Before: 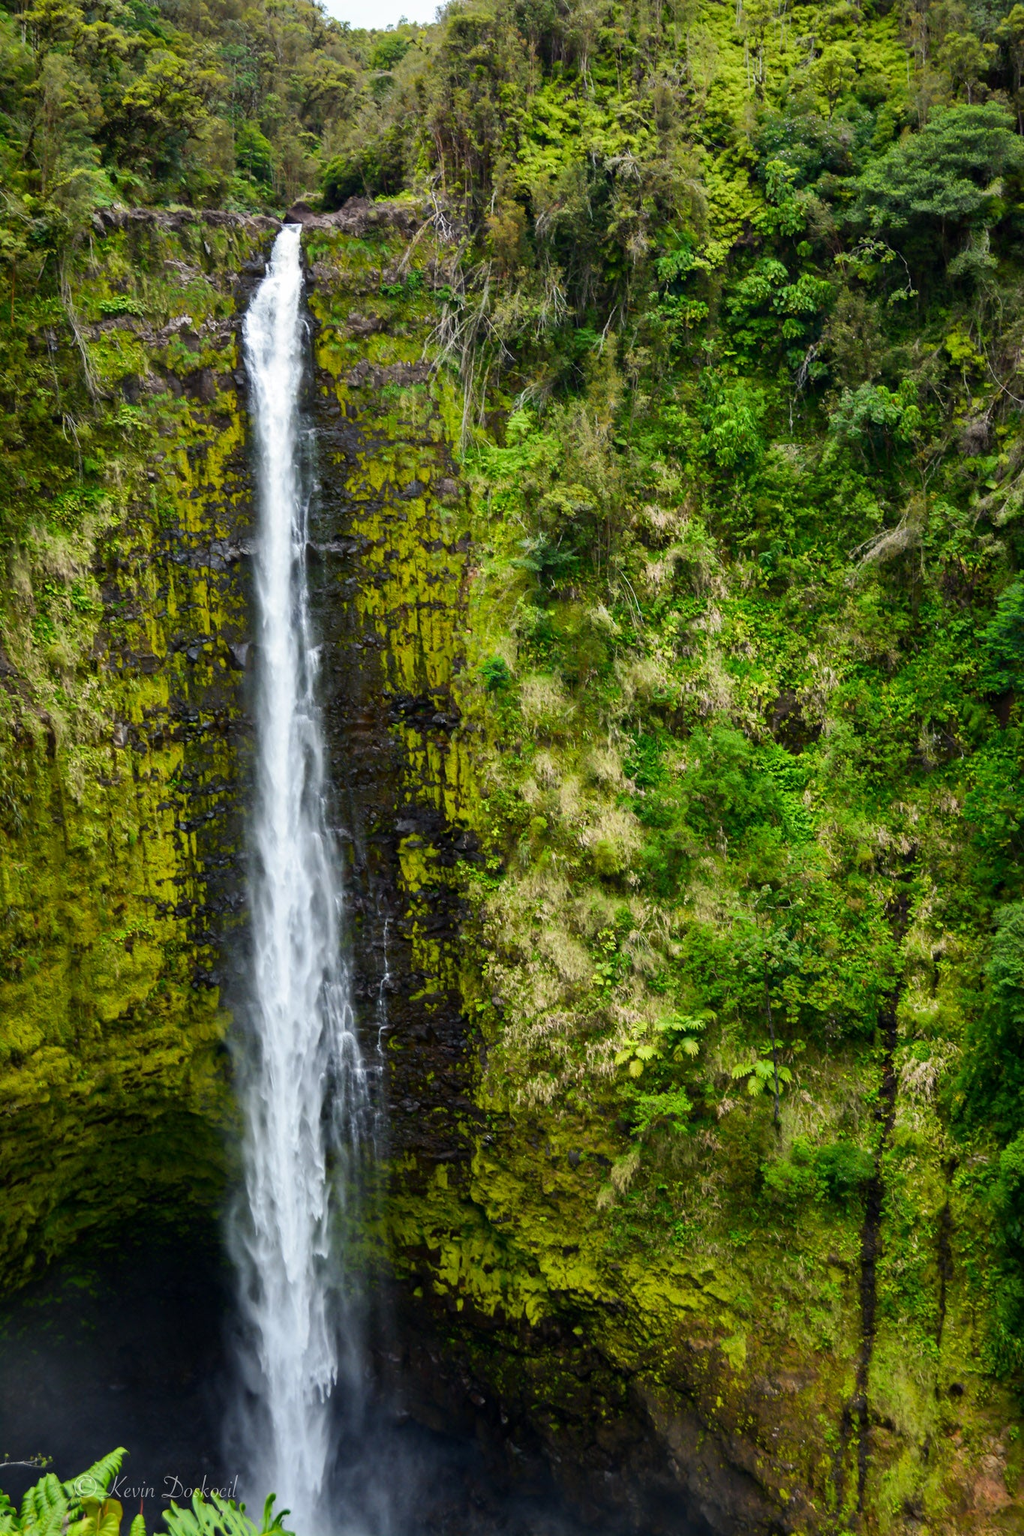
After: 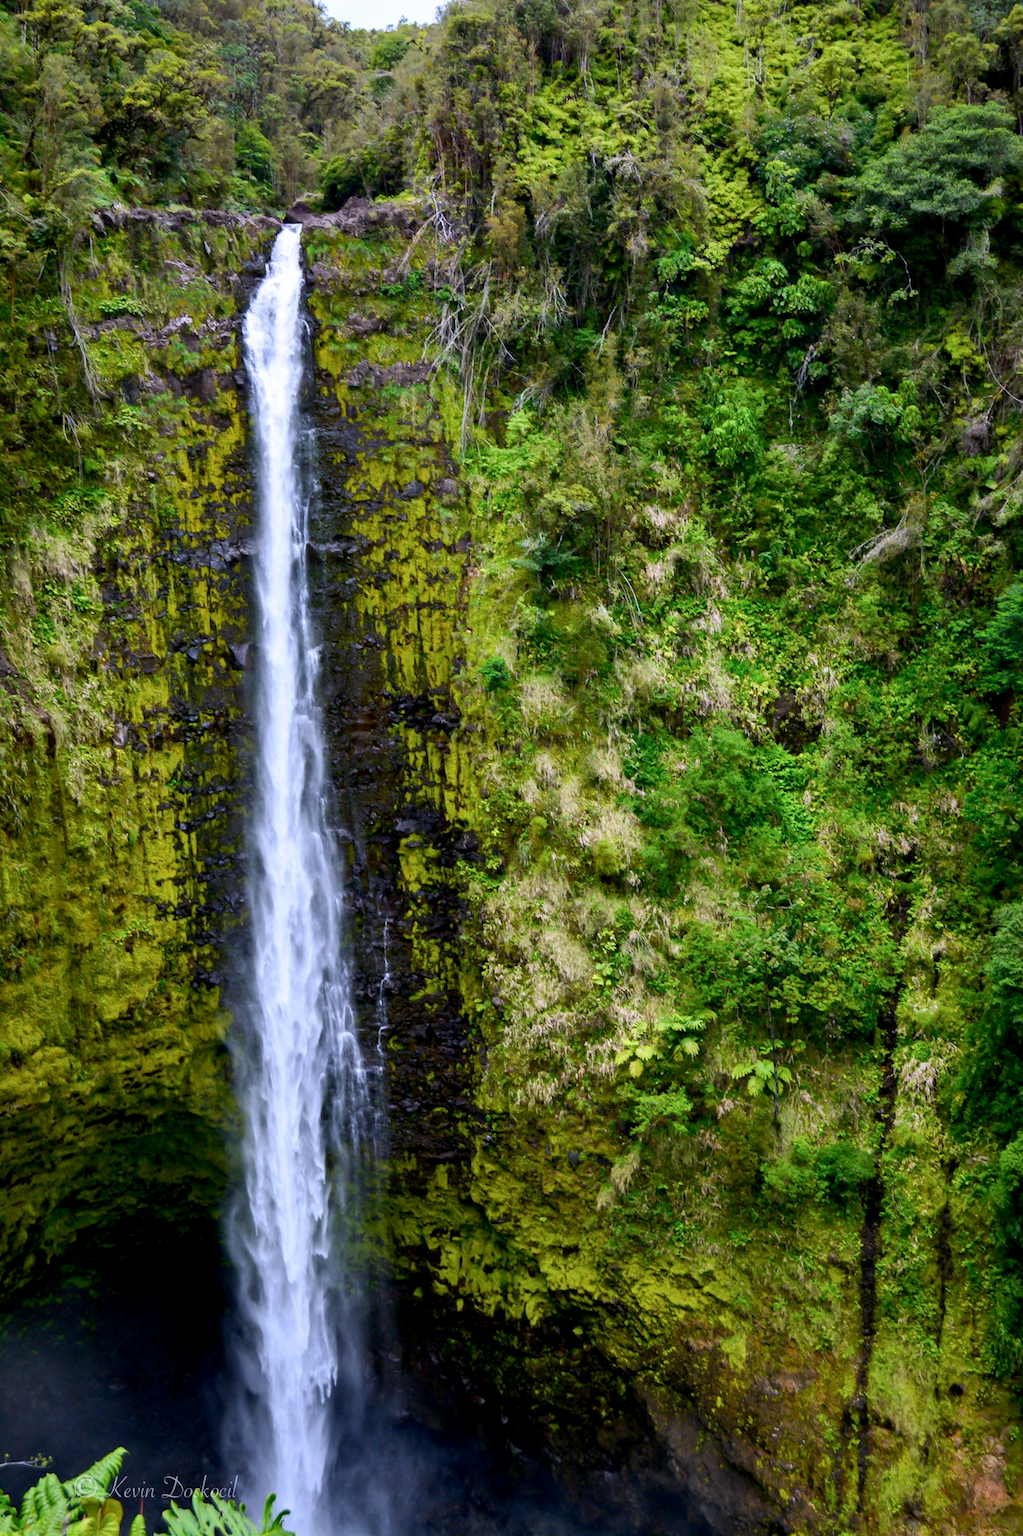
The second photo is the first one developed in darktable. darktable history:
color calibration: output R [1.063, -0.012, -0.003, 0], output B [-0.079, 0.047, 1, 0], illuminant custom, x 0.389, y 0.387, temperature 3838.64 K
exposure: black level correction 0.005, exposure 0.014 EV, compensate highlight preservation false
